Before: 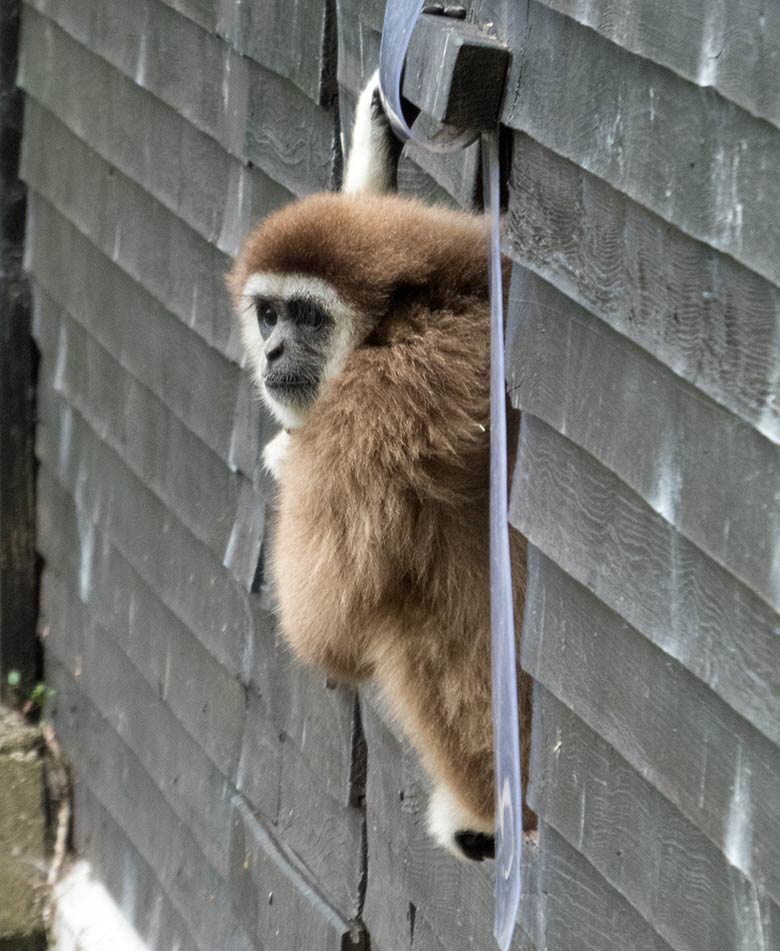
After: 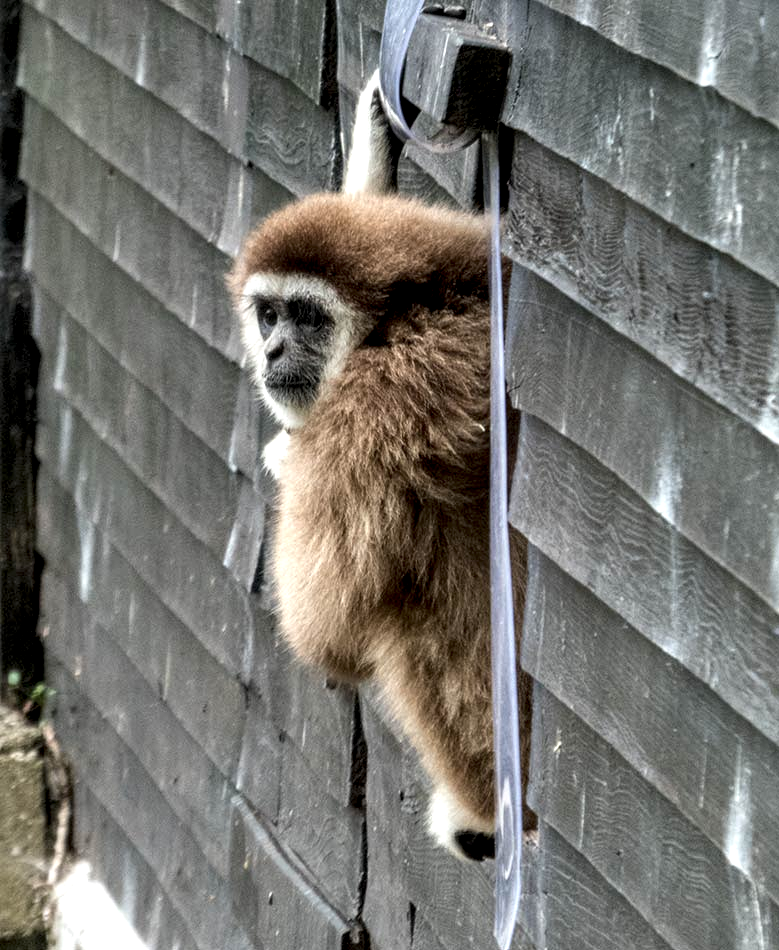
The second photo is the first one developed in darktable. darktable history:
local contrast: highlights 22%, shadows 72%, detail 170%
